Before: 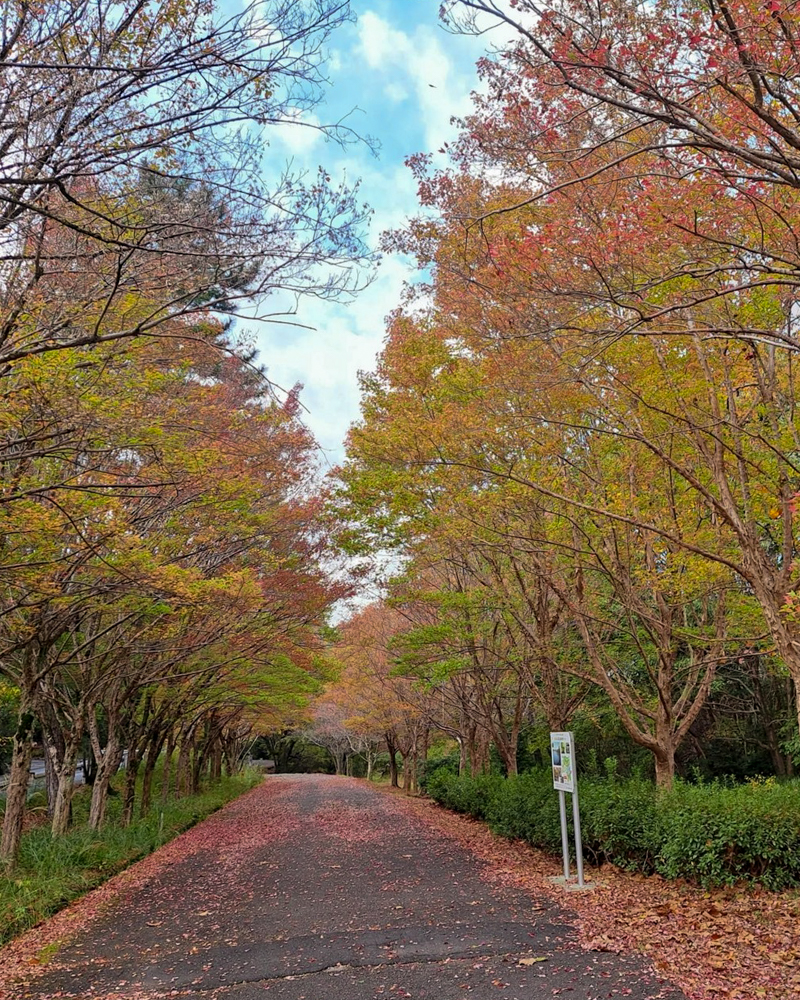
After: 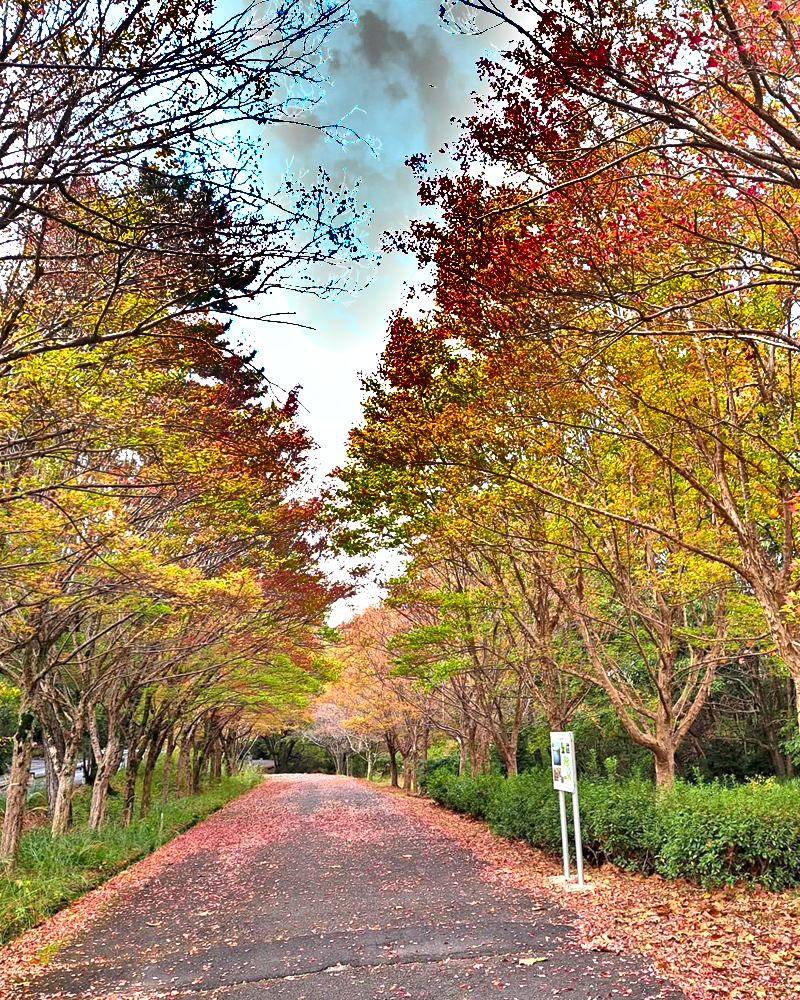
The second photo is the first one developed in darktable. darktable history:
exposure: black level correction 0, exposure 1.5 EV, compensate exposure bias true, compensate highlight preservation false
shadows and highlights: shadows 20.91, highlights -82.73, soften with gaussian
